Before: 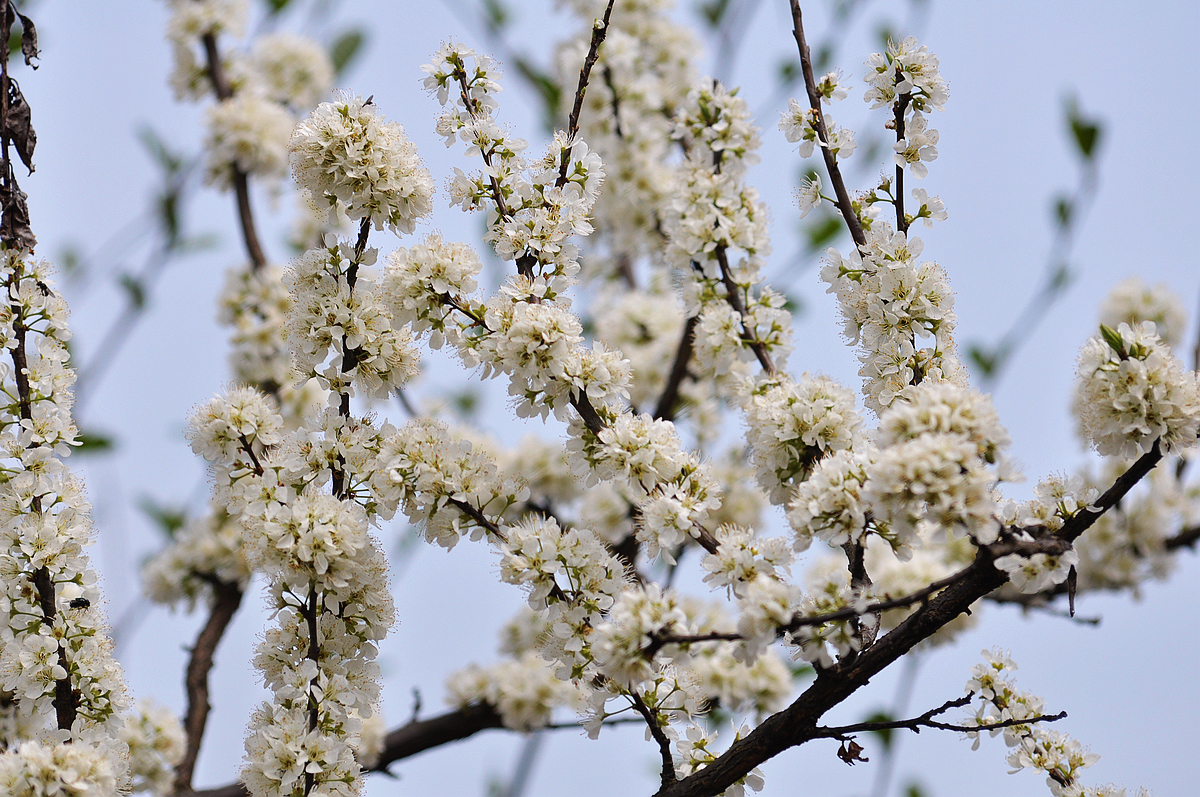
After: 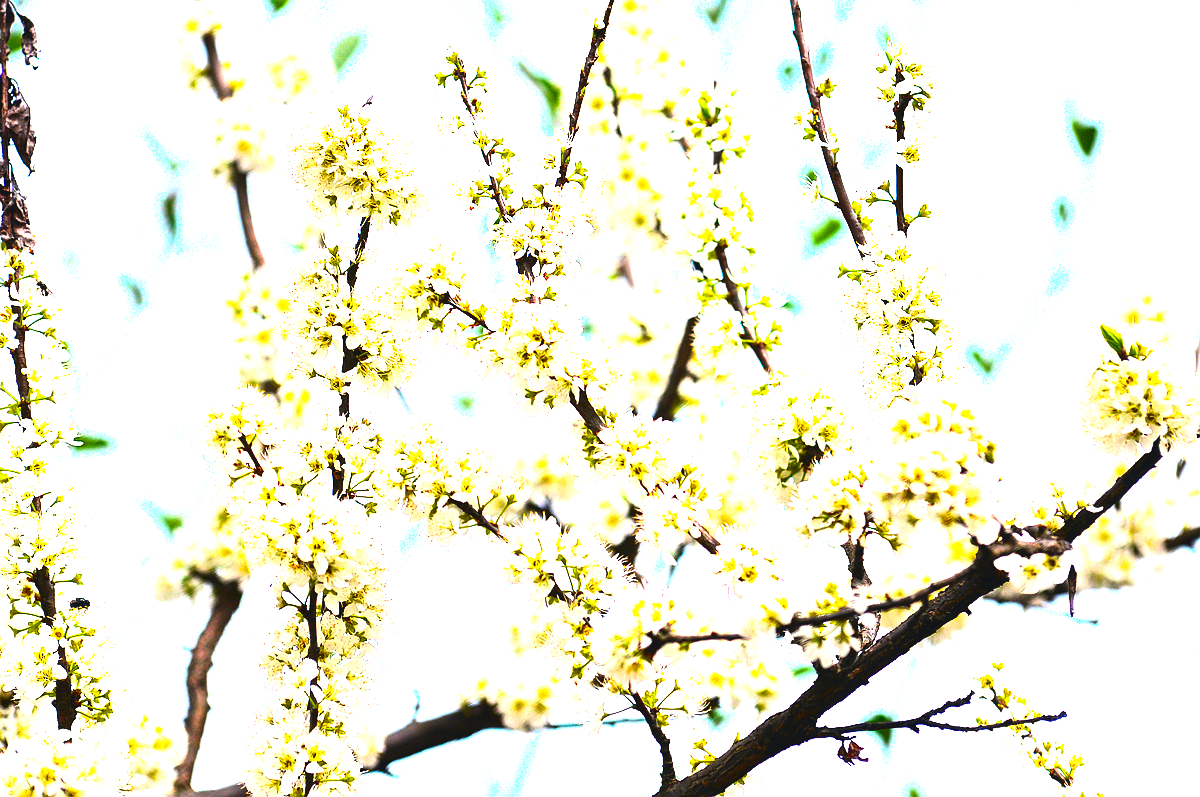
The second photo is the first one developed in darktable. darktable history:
tone curve: curves: ch0 [(0, 0.039) (0.104, 0.103) (0.273, 0.267) (0.448, 0.487) (0.704, 0.761) (0.886, 0.922) (0.994, 0.971)]; ch1 [(0, 0) (0.335, 0.298) (0.446, 0.413) (0.485, 0.487) (0.515, 0.503) (0.566, 0.563) (0.641, 0.655) (1, 1)]; ch2 [(0, 0) (0.314, 0.301) (0.421, 0.411) (0.502, 0.494) (0.528, 0.54) (0.557, 0.559) (0.612, 0.605) (0.722, 0.686) (1, 1)], color space Lab, independent channels, preserve colors none
contrast brightness saturation: saturation 0.18
color balance rgb: perceptual saturation grading › global saturation 25%, perceptual brilliance grading › global brilliance 35%, perceptual brilliance grading › highlights 50%, perceptual brilliance grading › mid-tones 60%, perceptual brilliance grading › shadows 35%, global vibrance 20%
